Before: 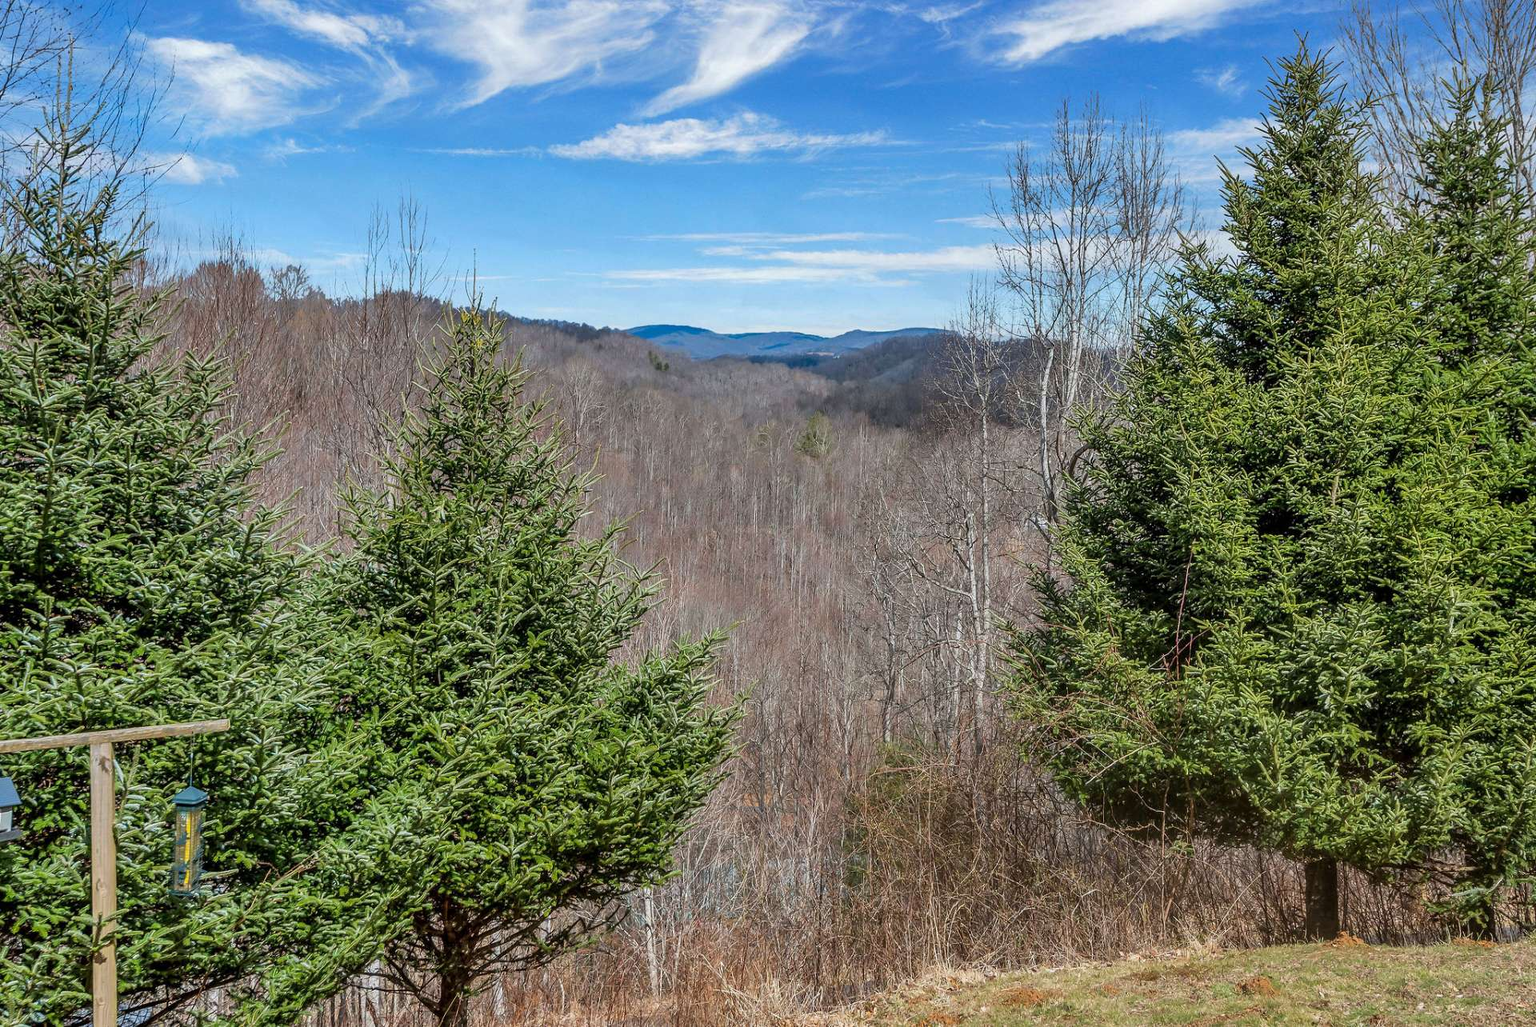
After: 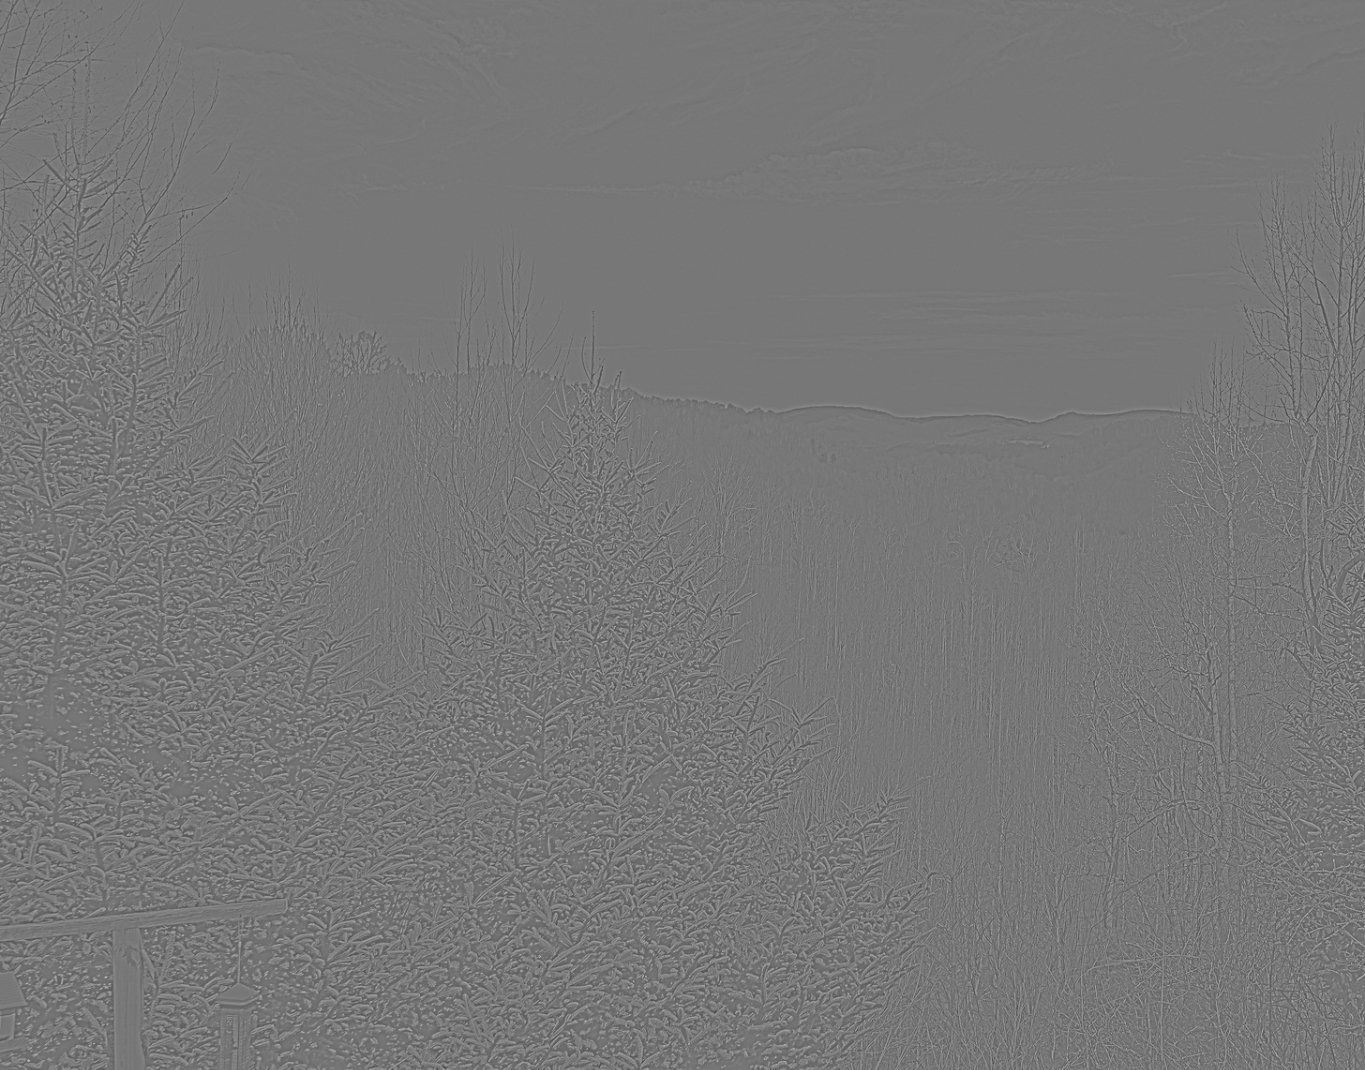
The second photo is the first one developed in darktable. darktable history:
crop: right 28.885%, bottom 16.626%
highpass: sharpness 9.84%, contrast boost 9.94%
white balance: red 1.08, blue 0.791
